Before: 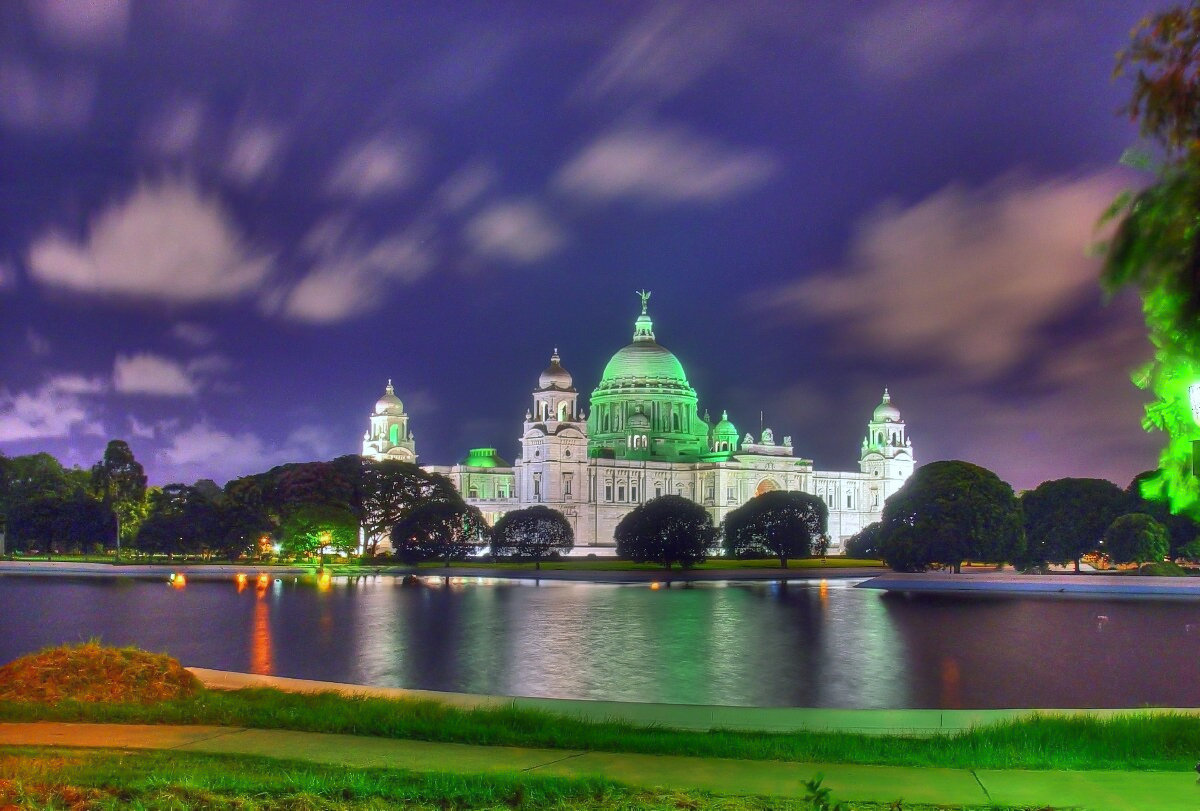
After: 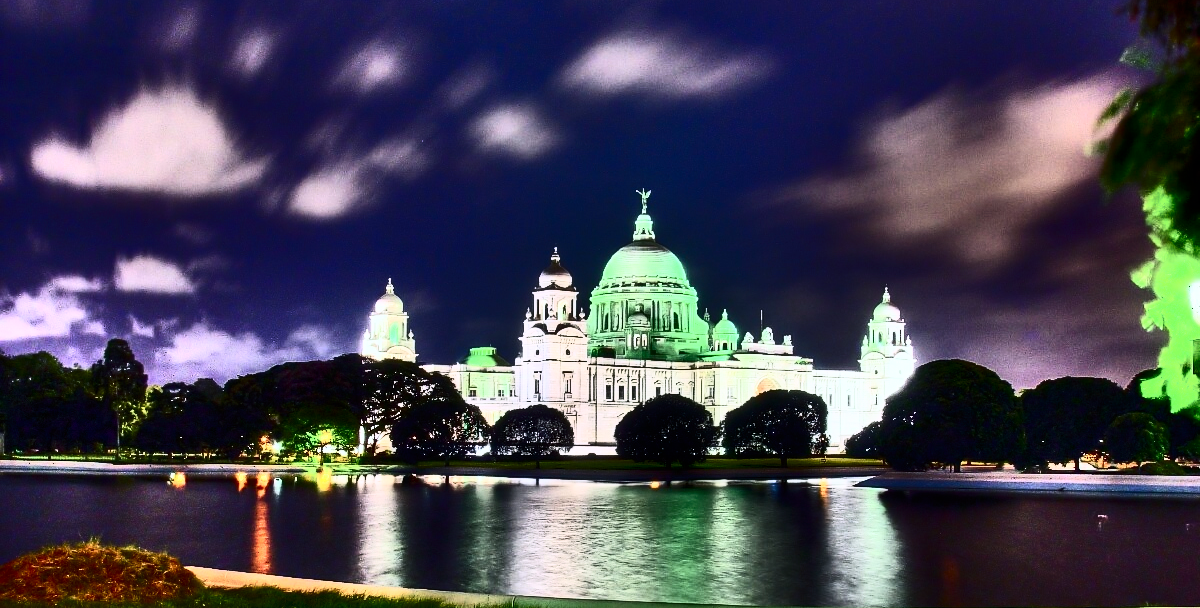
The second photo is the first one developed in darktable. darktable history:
contrast brightness saturation: contrast 0.926, brightness 0.199
crop and rotate: top 12.659%, bottom 12.358%
filmic rgb: black relative exposure -8.03 EV, white relative exposure 4.06 EV, hardness 4.12, latitude 49.18%, contrast 1.1
